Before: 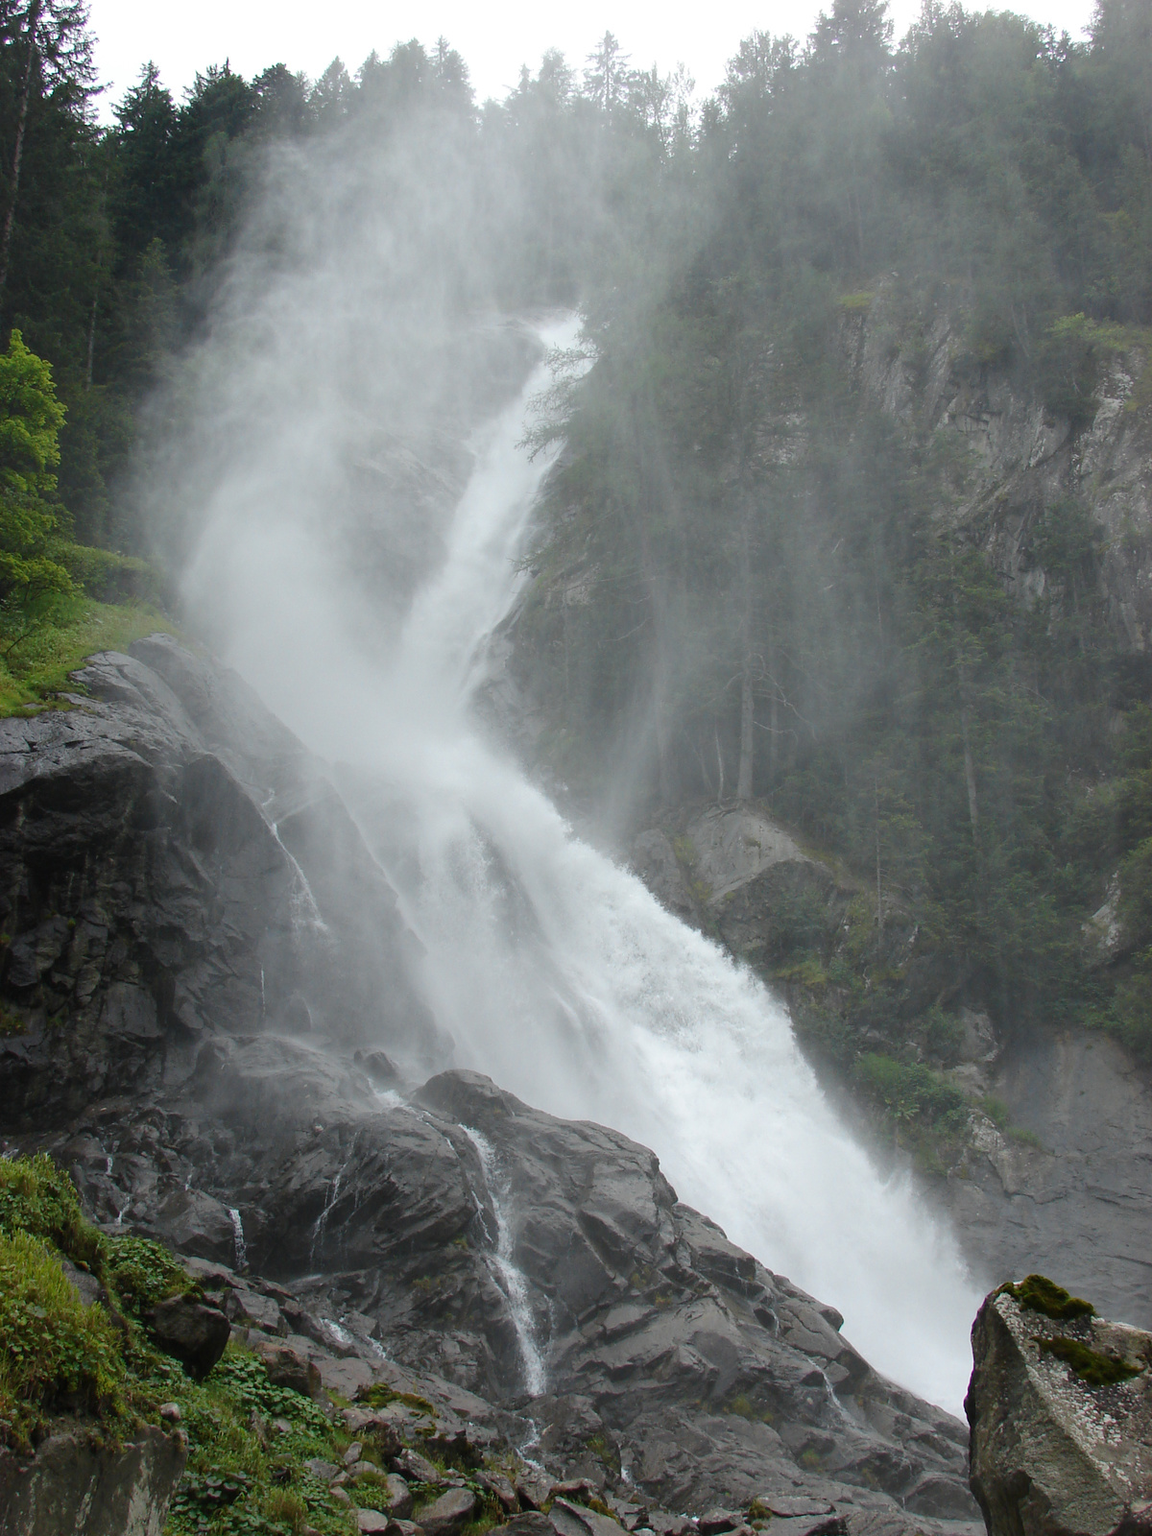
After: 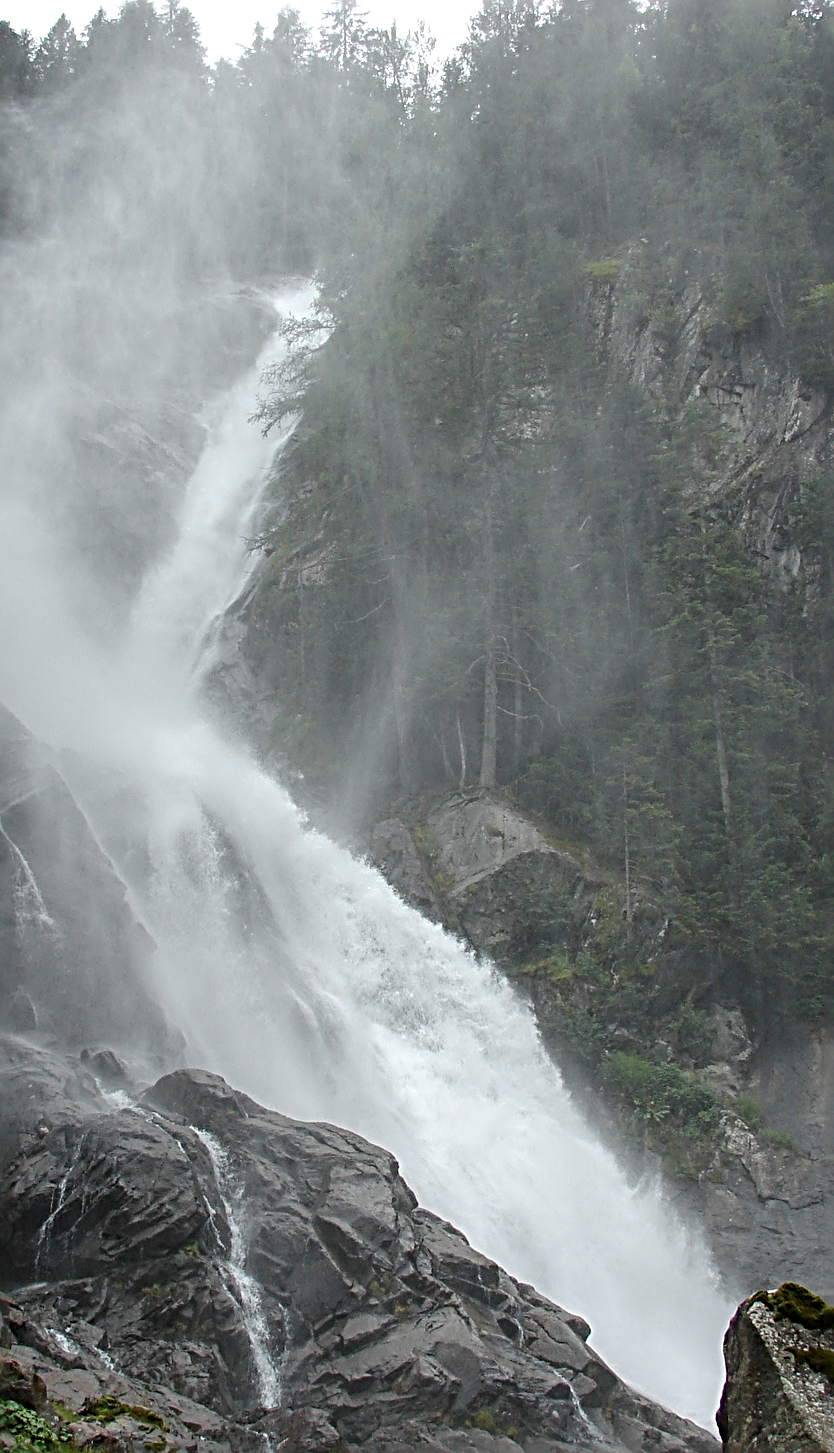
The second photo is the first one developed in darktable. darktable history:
local contrast: on, module defaults
sharpen: radius 3.69, amount 0.928
crop and rotate: left 24.034%, top 2.838%, right 6.406%, bottom 6.299%
